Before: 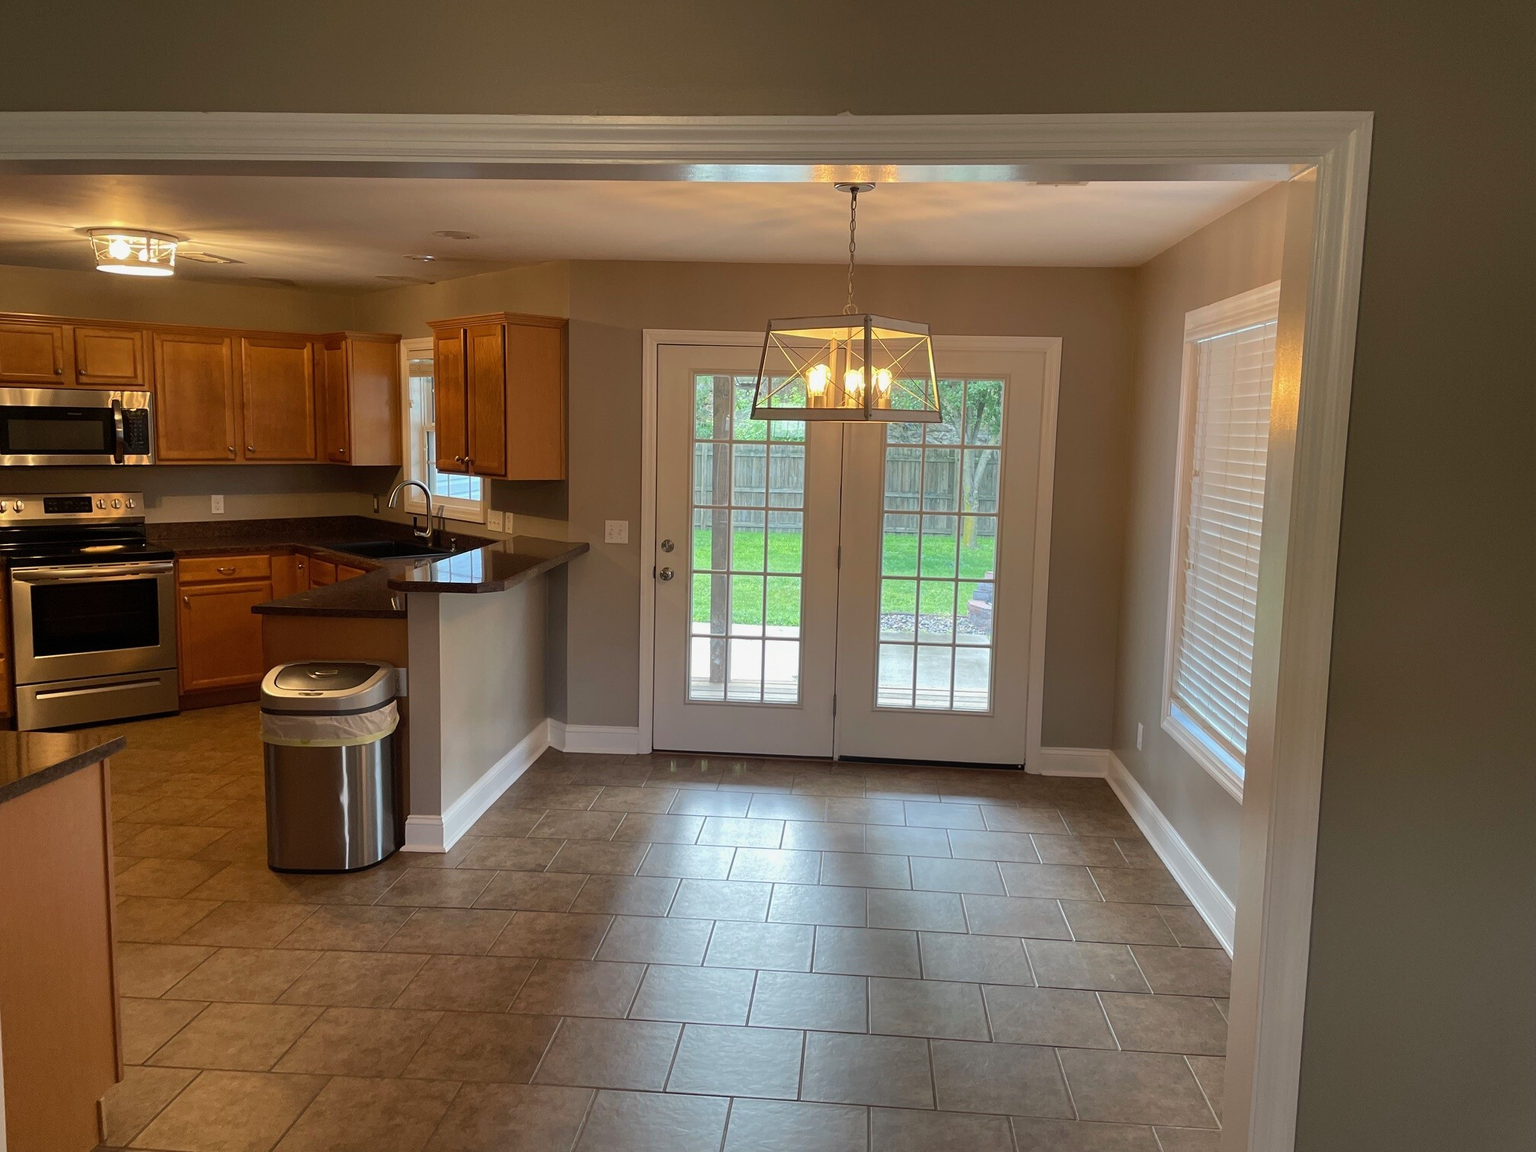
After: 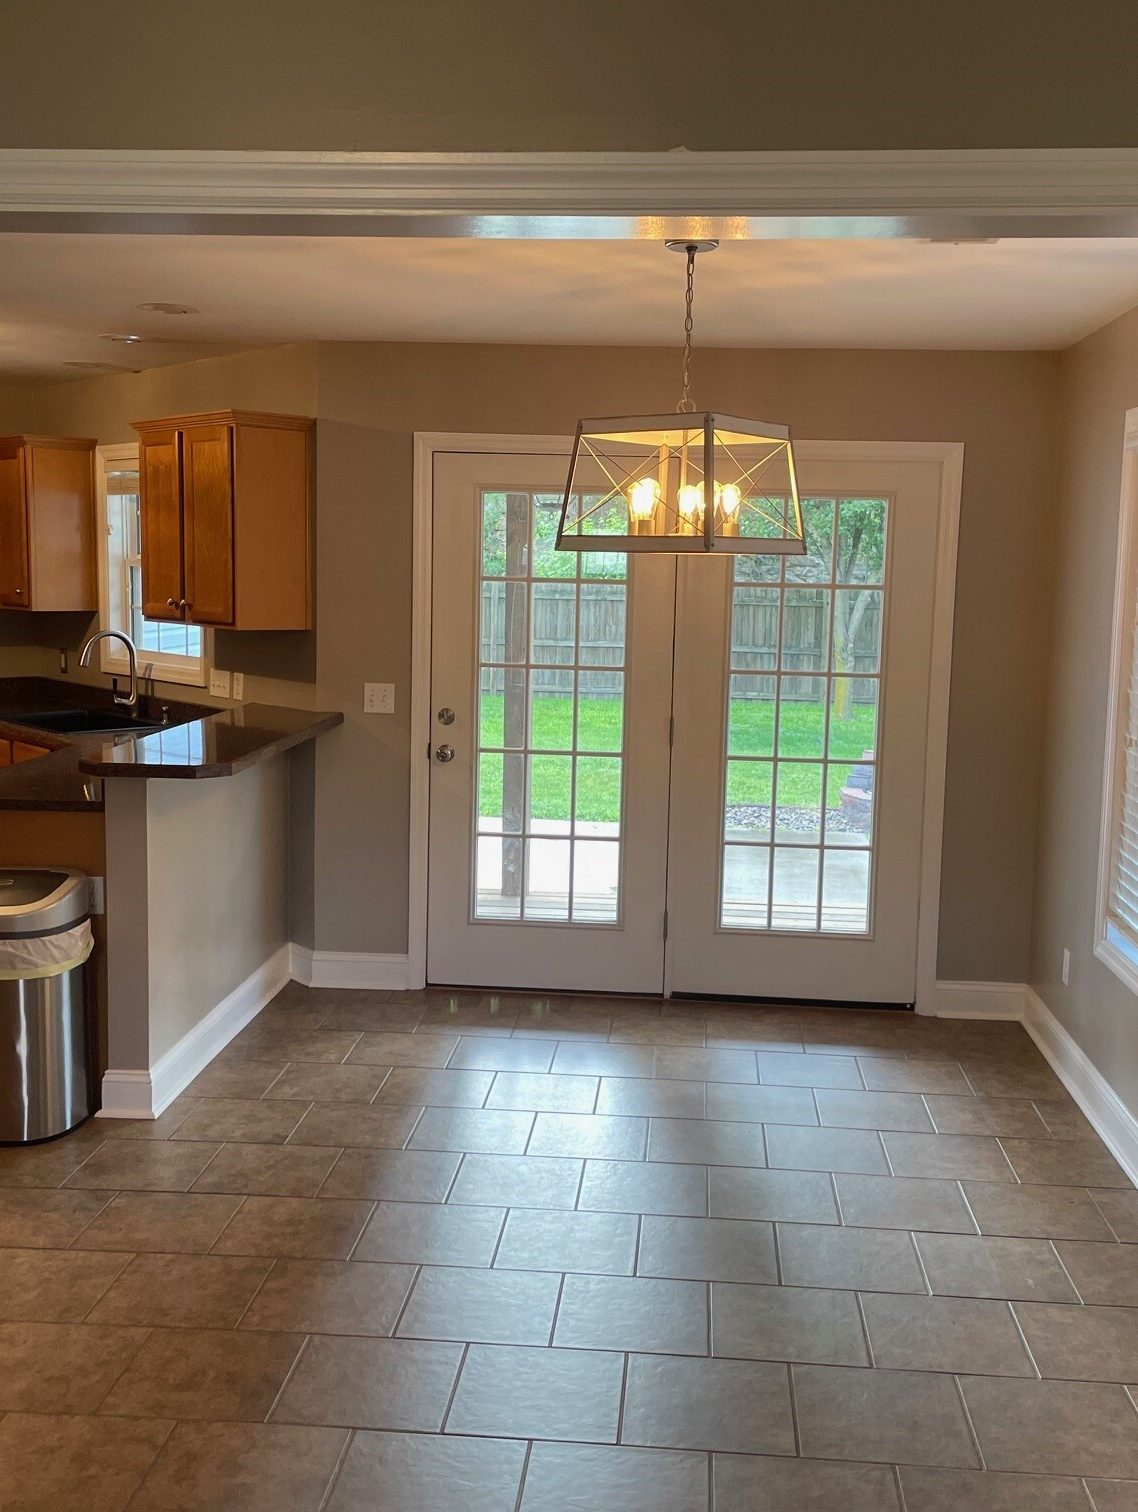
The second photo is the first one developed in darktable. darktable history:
crop: left 21.331%, right 22.176%
